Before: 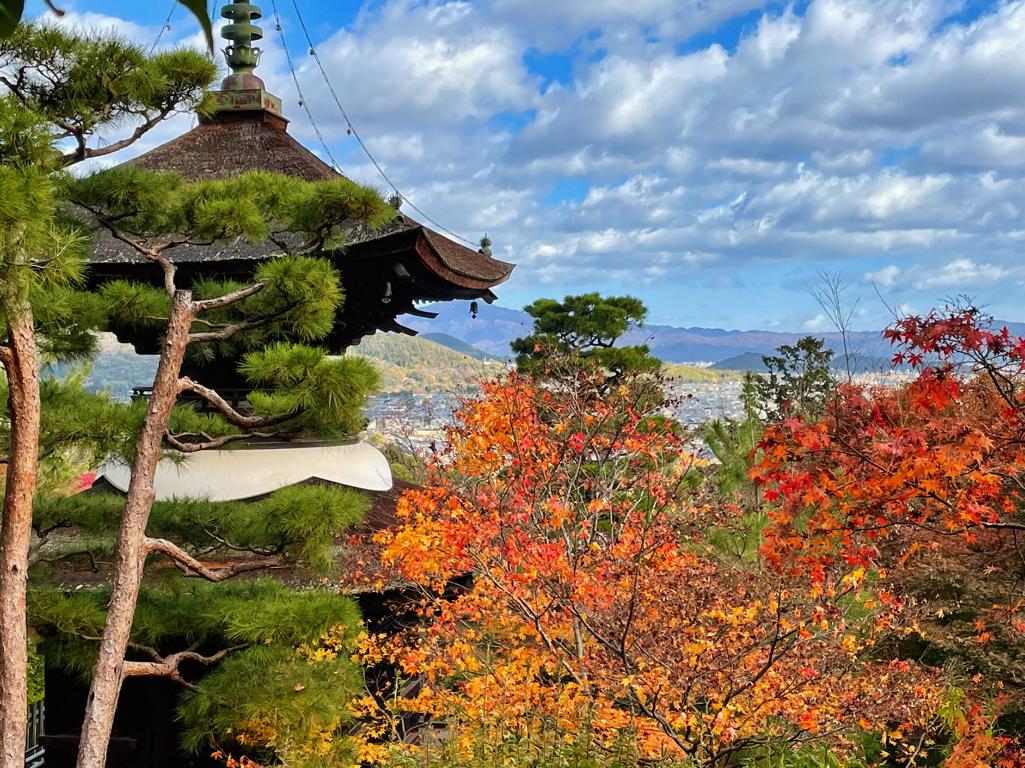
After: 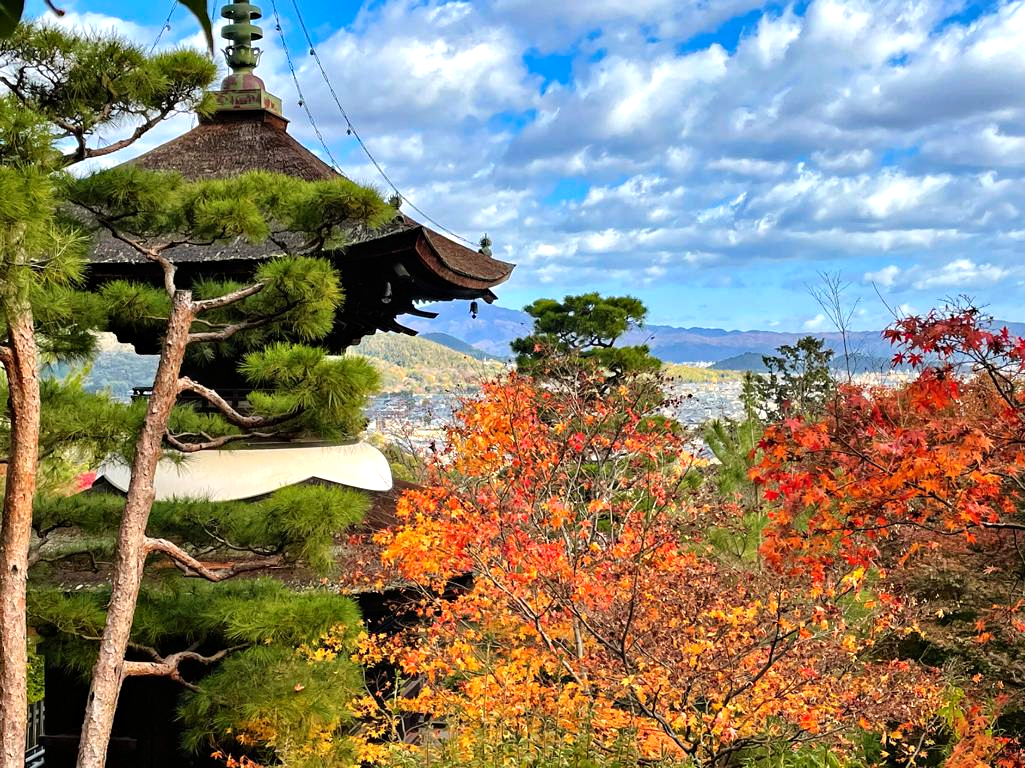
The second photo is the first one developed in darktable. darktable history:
tone equalizer: -8 EV -0.428 EV, -7 EV -0.384 EV, -6 EV -0.35 EV, -5 EV -0.226 EV, -3 EV 0.256 EV, -2 EV 0.345 EV, -1 EV 0.392 EV, +0 EV 0.43 EV
haze removal: strength 0.237, distance 0.257, compatibility mode true, adaptive false
tone curve: curves: ch1 [(0, 0) (0.214, 0.291) (0.372, 0.44) (0.463, 0.476) (0.498, 0.502) (0.521, 0.531) (1, 1)]; ch2 [(0, 0) (0.456, 0.447) (0.5, 0.5) (0.547, 0.557) (0.592, 0.57) (0.631, 0.602) (1, 1)], preserve colors none
